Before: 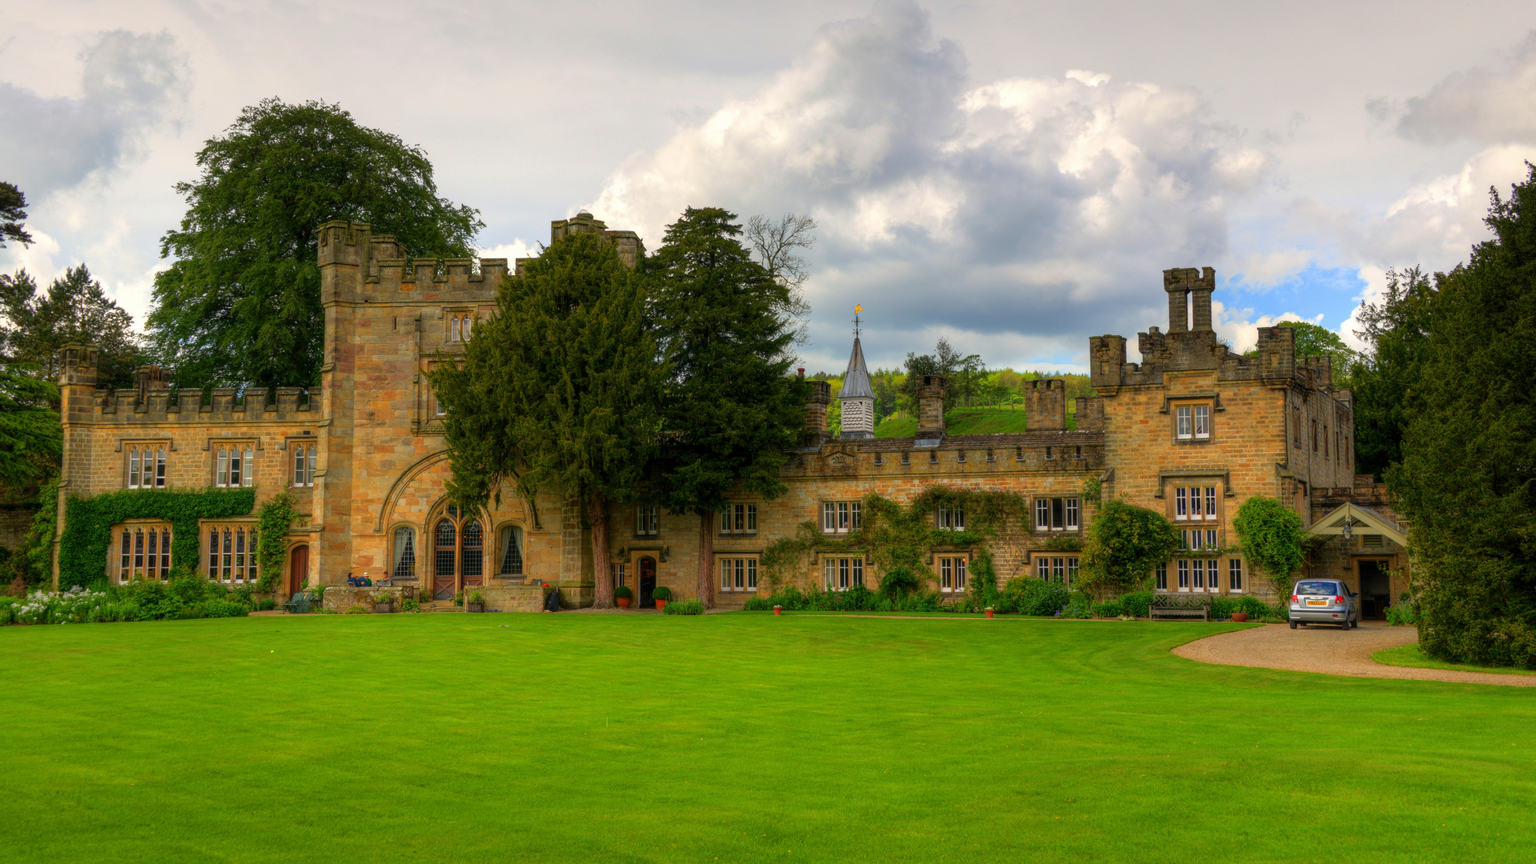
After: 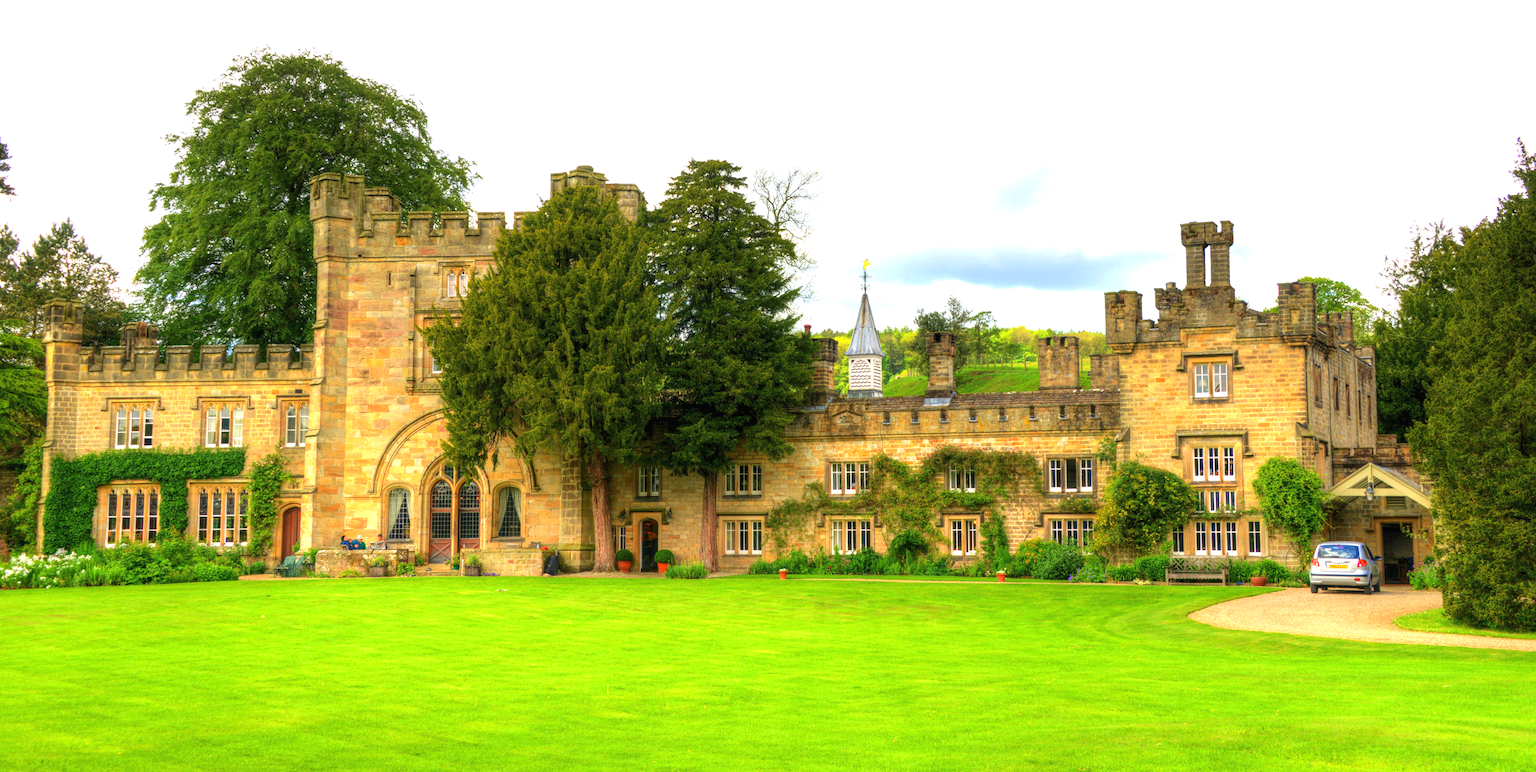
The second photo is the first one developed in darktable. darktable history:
crop: left 1.101%, top 6.143%, right 1.729%, bottom 6.948%
exposure: black level correction 0, exposure 1.585 EV, compensate highlight preservation false
velvia: on, module defaults
